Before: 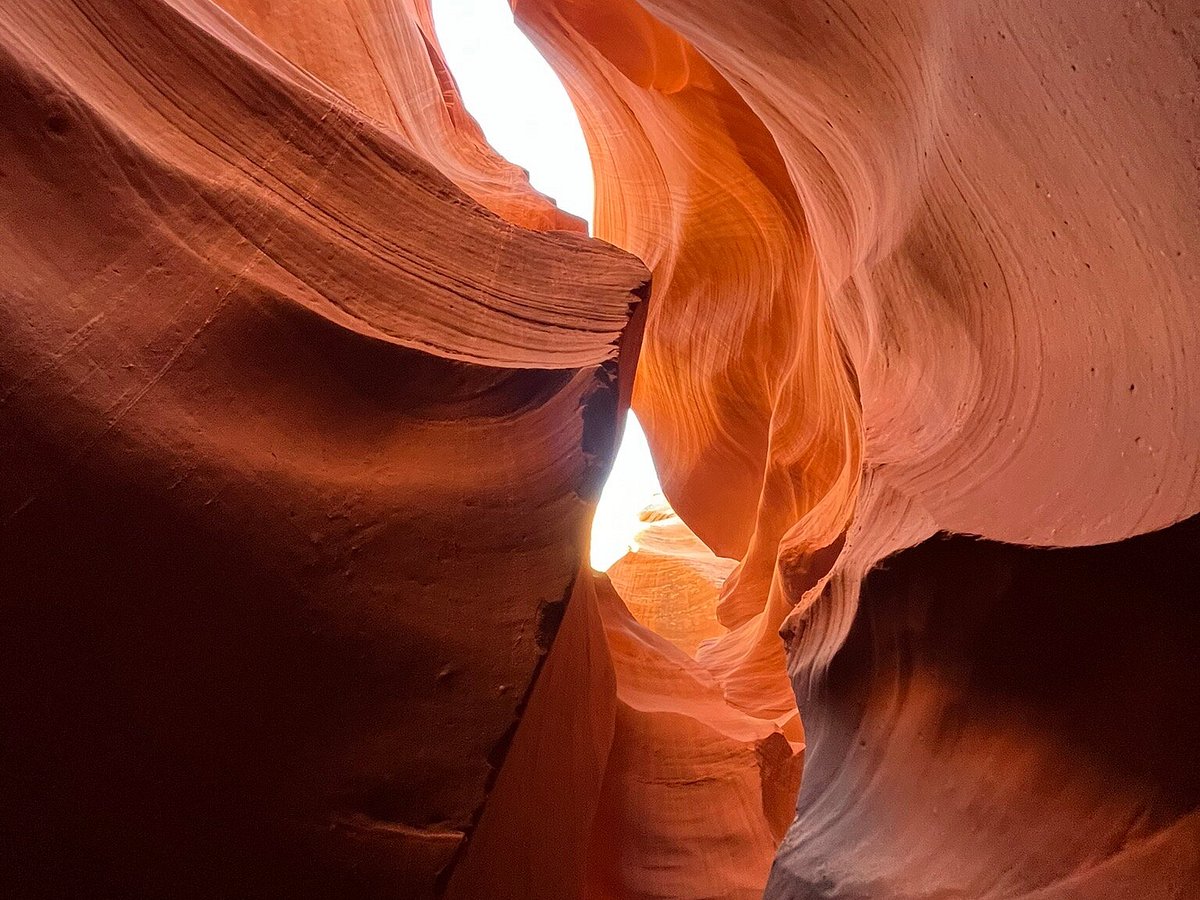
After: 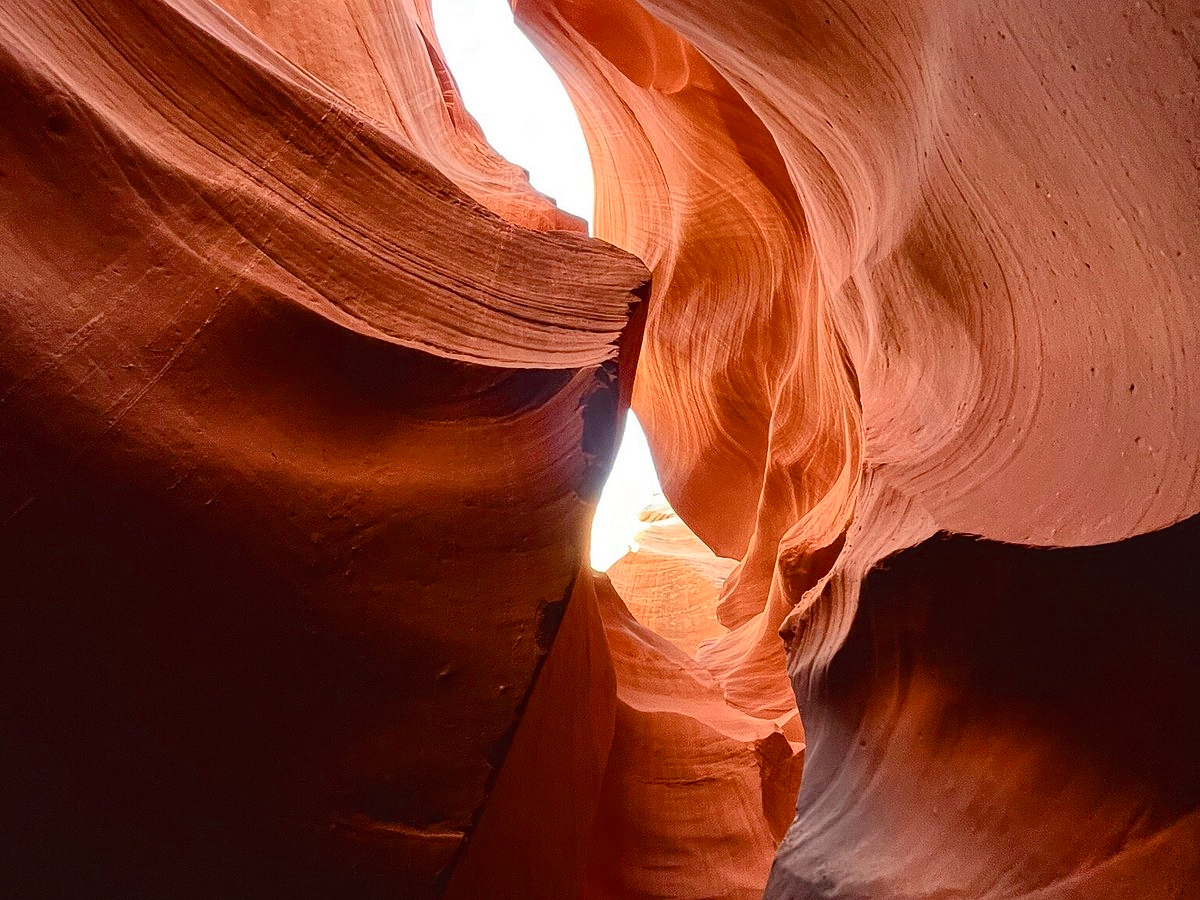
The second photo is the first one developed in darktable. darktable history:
color balance rgb: global offset › luminance 0.474%, perceptual saturation grading › global saturation 0.064%, perceptual saturation grading › highlights -19.838%, perceptual saturation grading › shadows 20.259%, global vibrance 16.608%, saturation formula JzAzBz (2021)
